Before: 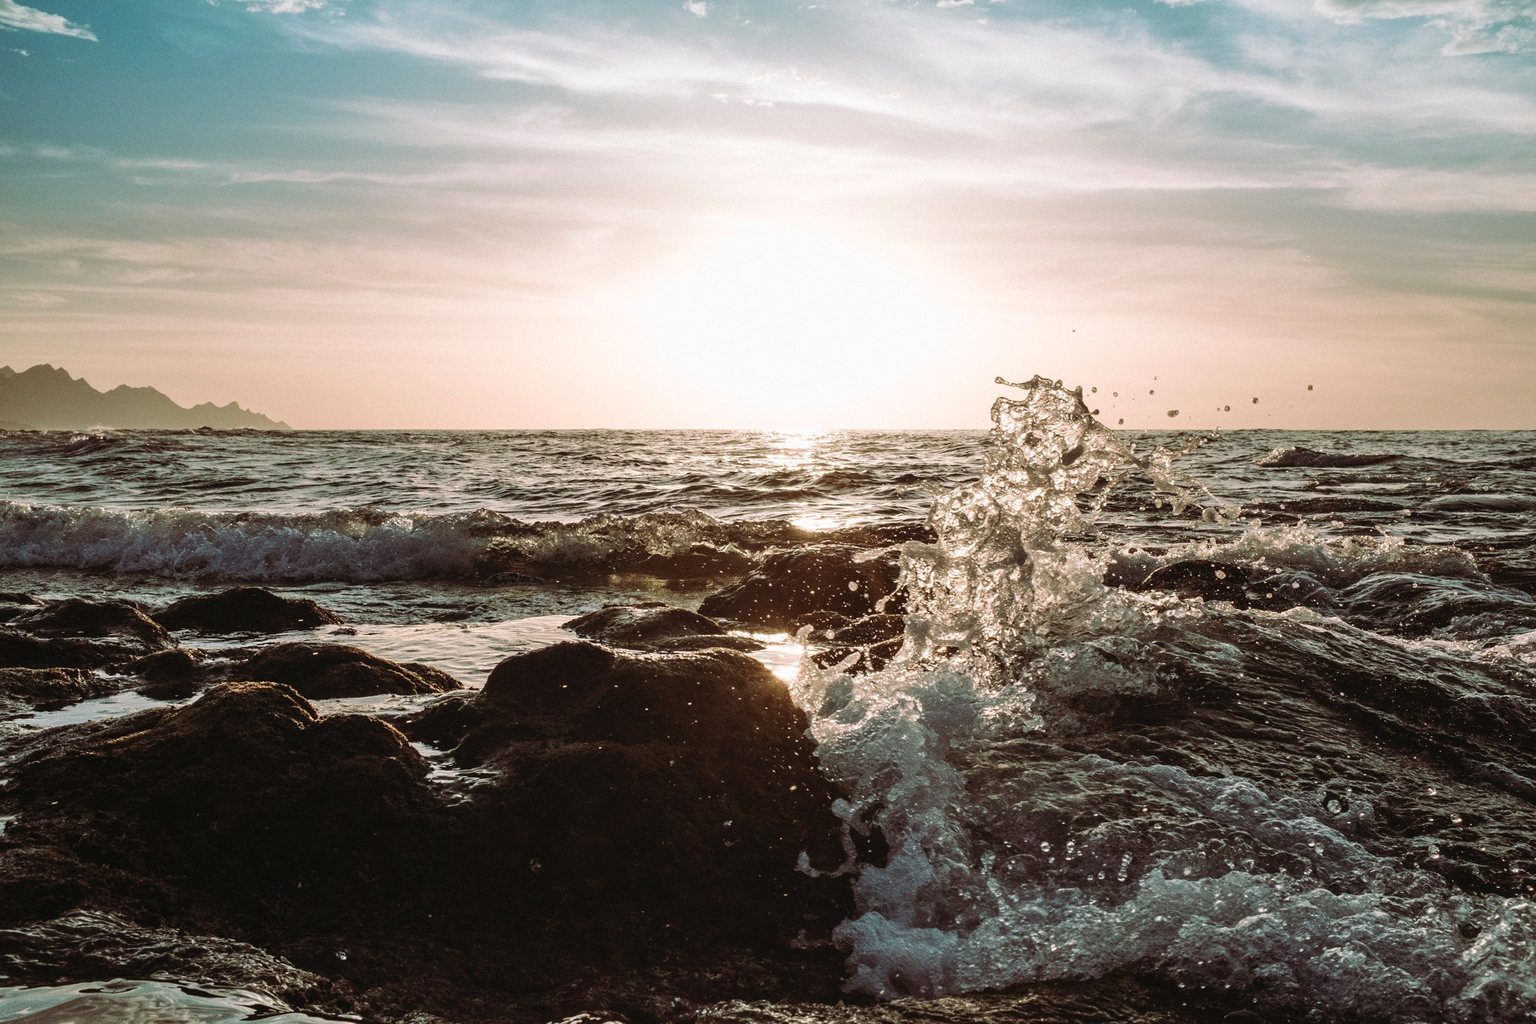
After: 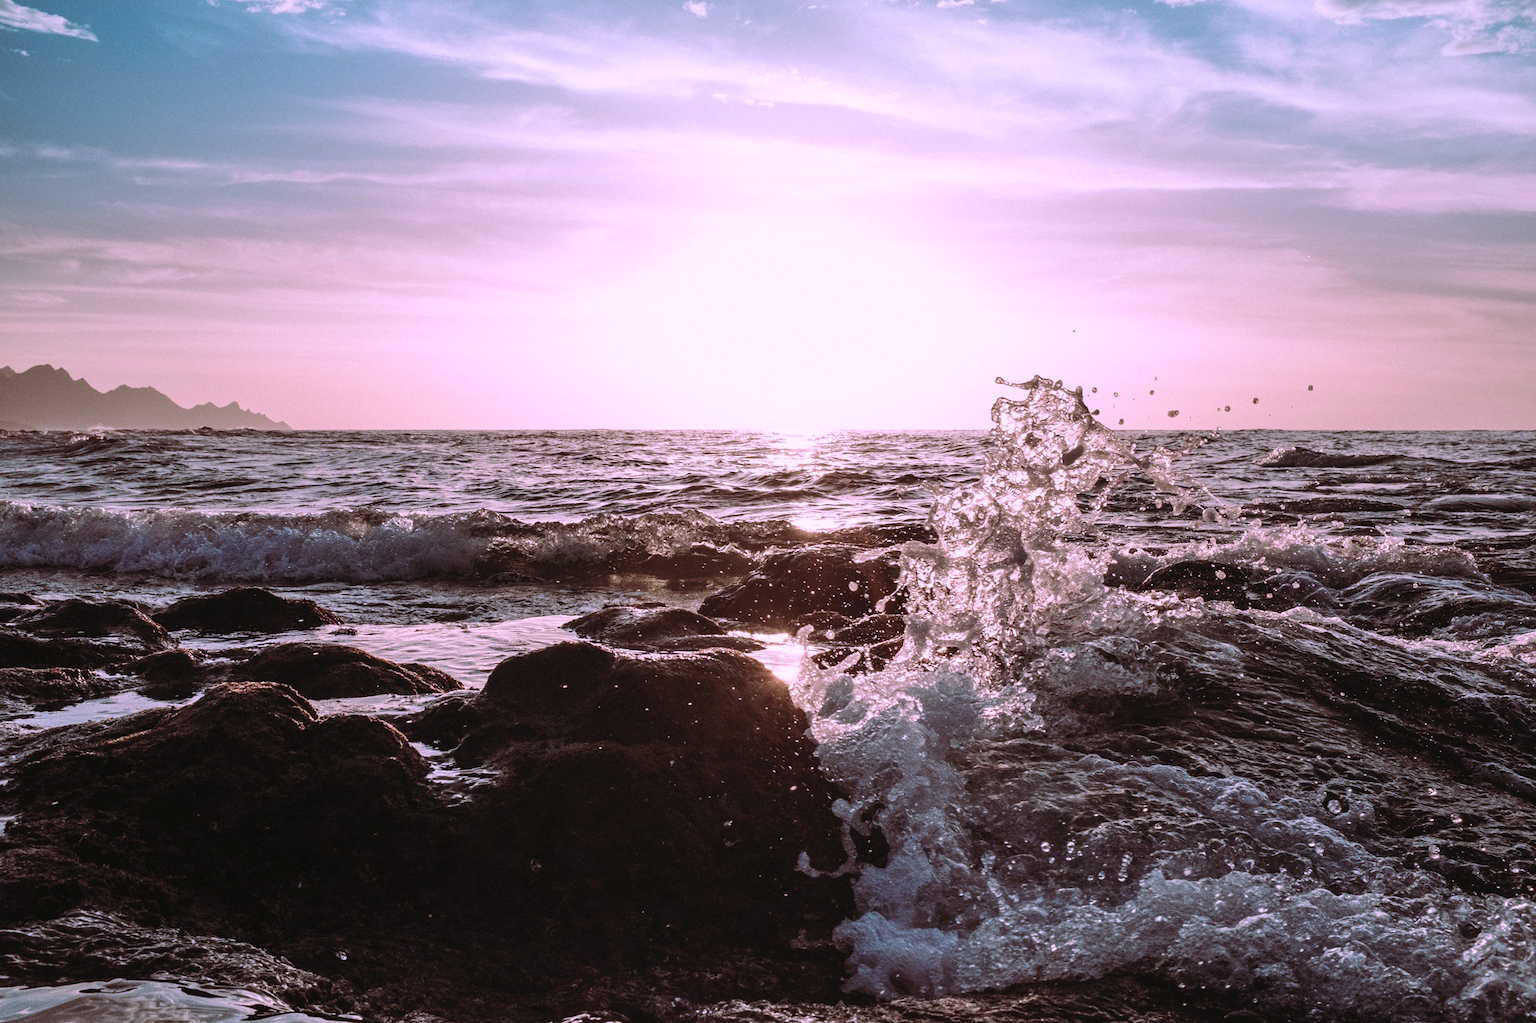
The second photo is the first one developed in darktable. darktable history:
color correction: highlights a* 15.17, highlights b* -25.08
